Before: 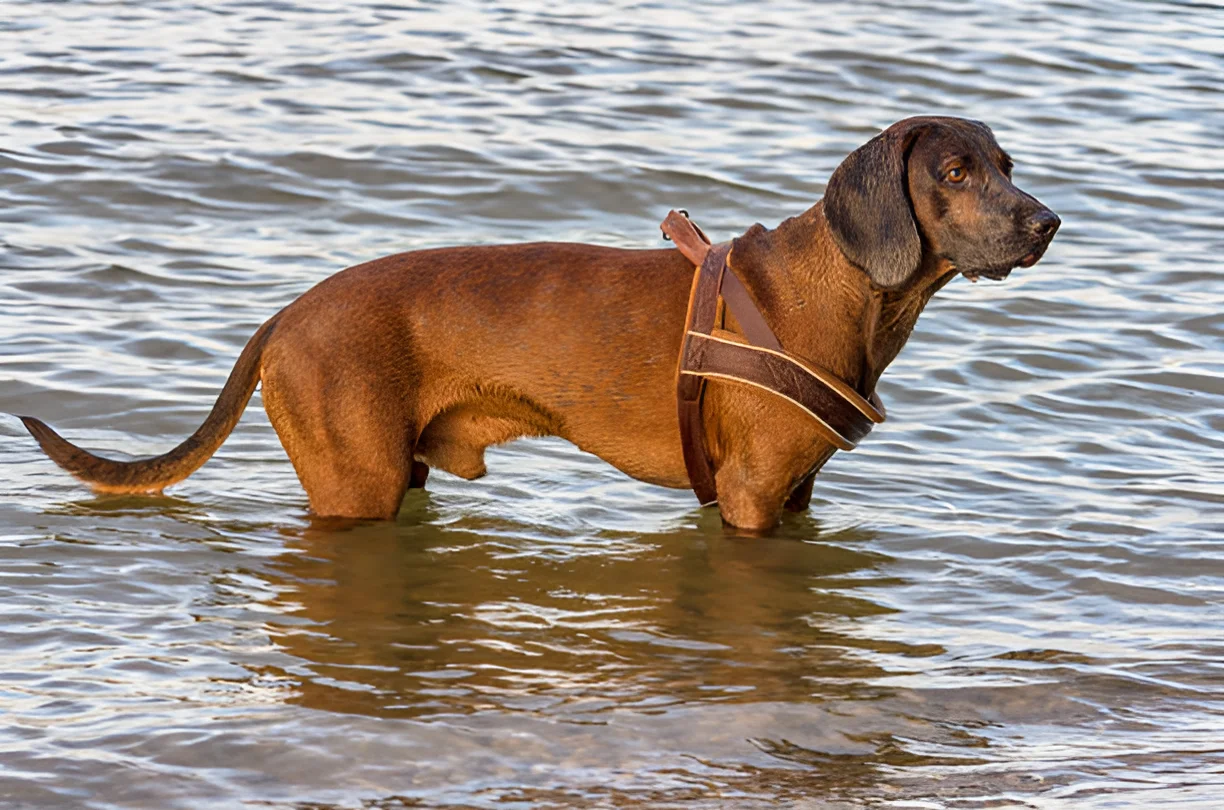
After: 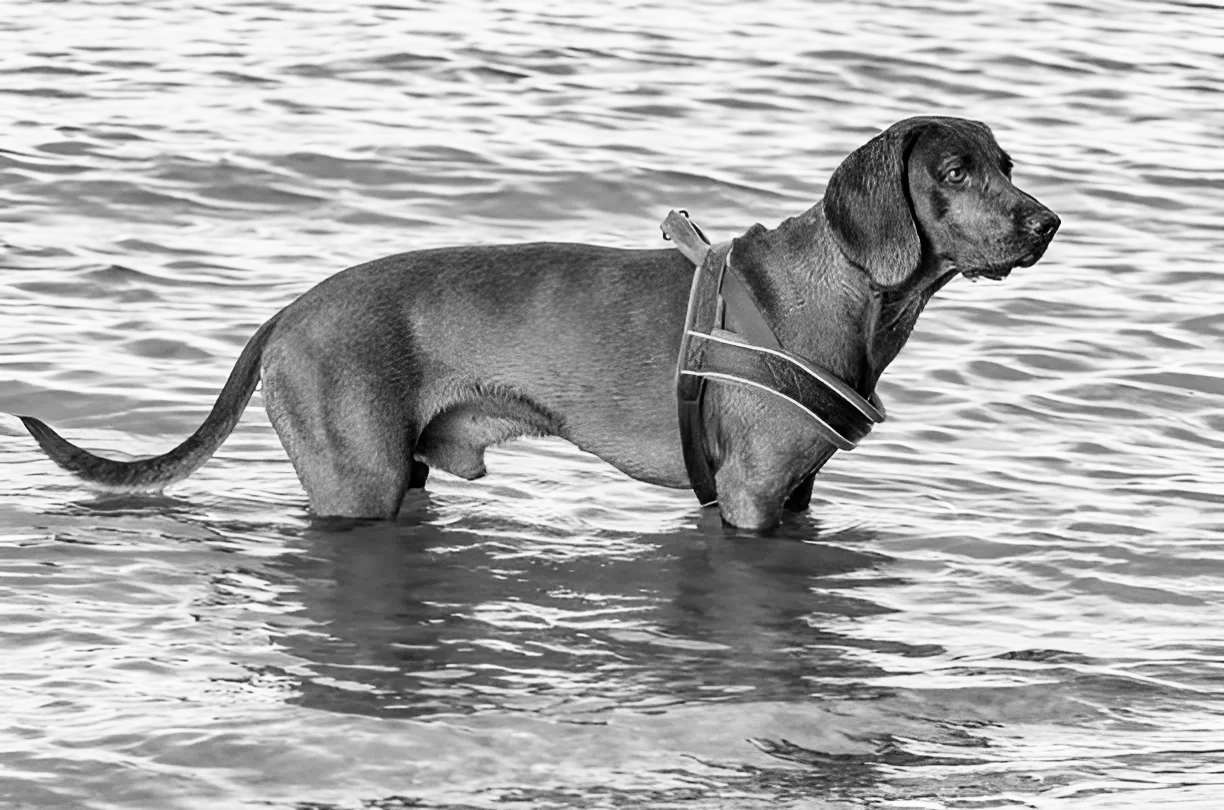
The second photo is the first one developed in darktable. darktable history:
monochrome: size 3.1
tone curve: curves: ch0 [(0, 0) (0.051, 0.021) (0.11, 0.069) (0.249, 0.235) (0.452, 0.526) (0.596, 0.713) (0.703, 0.83) (0.851, 0.938) (1, 1)]; ch1 [(0, 0) (0.1, 0.038) (0.318, 0.221) (0.413, 0.325) (0.443, 0.412) (0.483, 0.474) (0.503, 0.501) (0.516, 0.517) (0.548, 0.568) (0.569, 0.599) (0.594, 0.634) (0.666, 0.701) (1, 1)]; ch2 [(0, 0) (0.453, 0.435) (0.479, 0.476) (0.504, 0.5) (0.529, 0.537) (0.556, 0.583) (0.584, 0.618) (0.824, 0.815) (1, 1)], color space Lab, independent channels, preserve colors none
